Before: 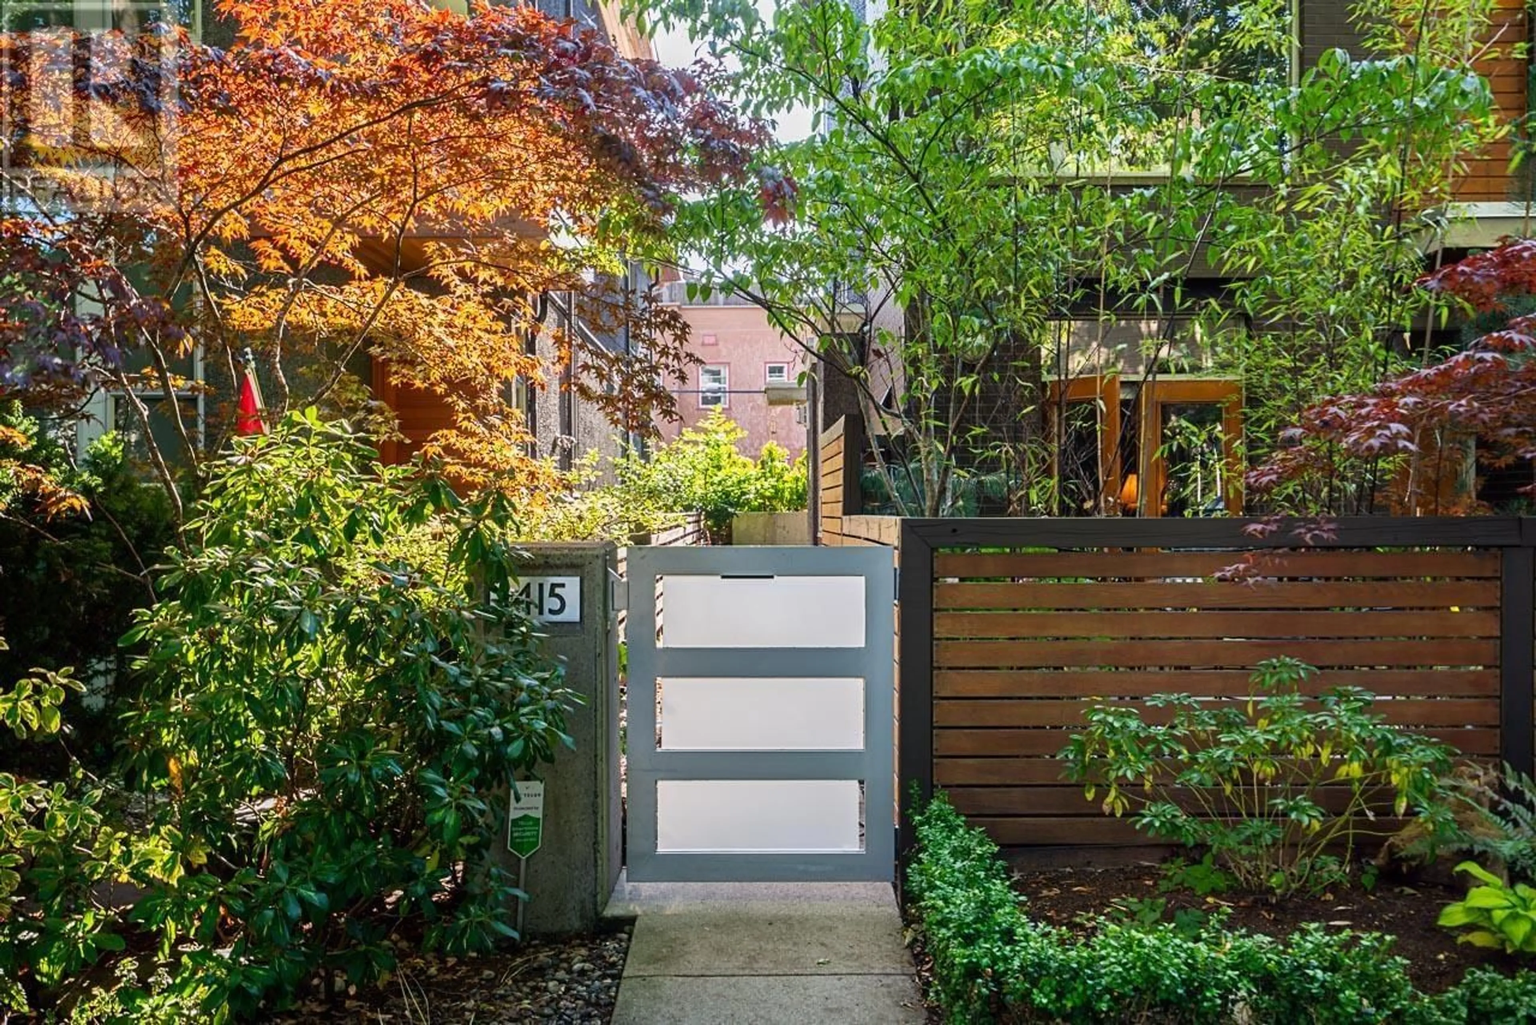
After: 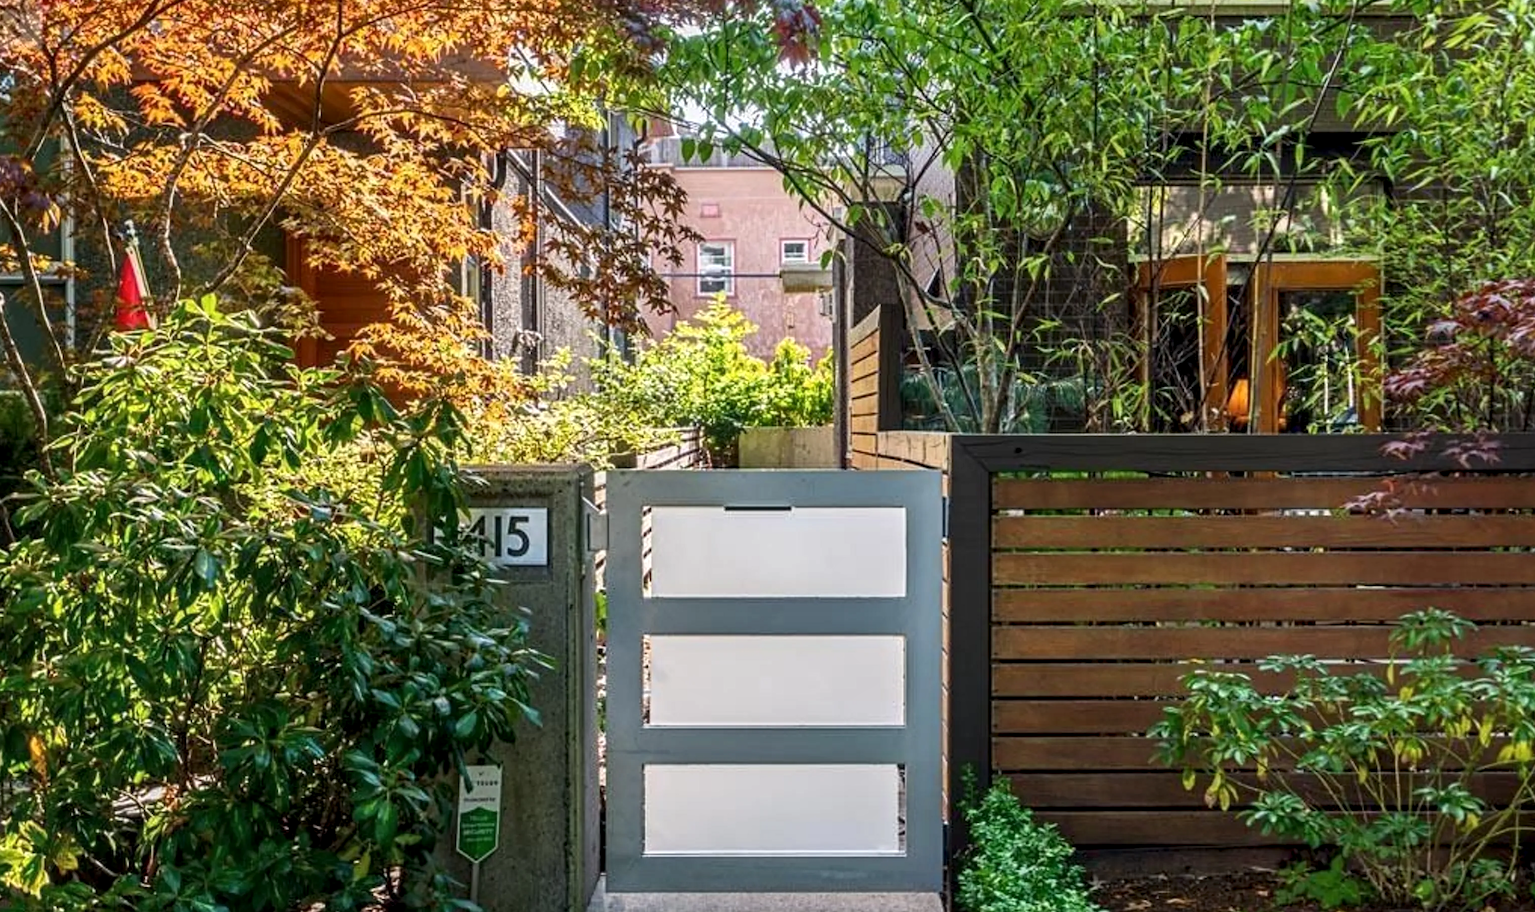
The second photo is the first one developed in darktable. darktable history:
crop: left 9.453%, top 16.895%, right 11.058%, bottom 12.327%
local contrast: detail 130%
